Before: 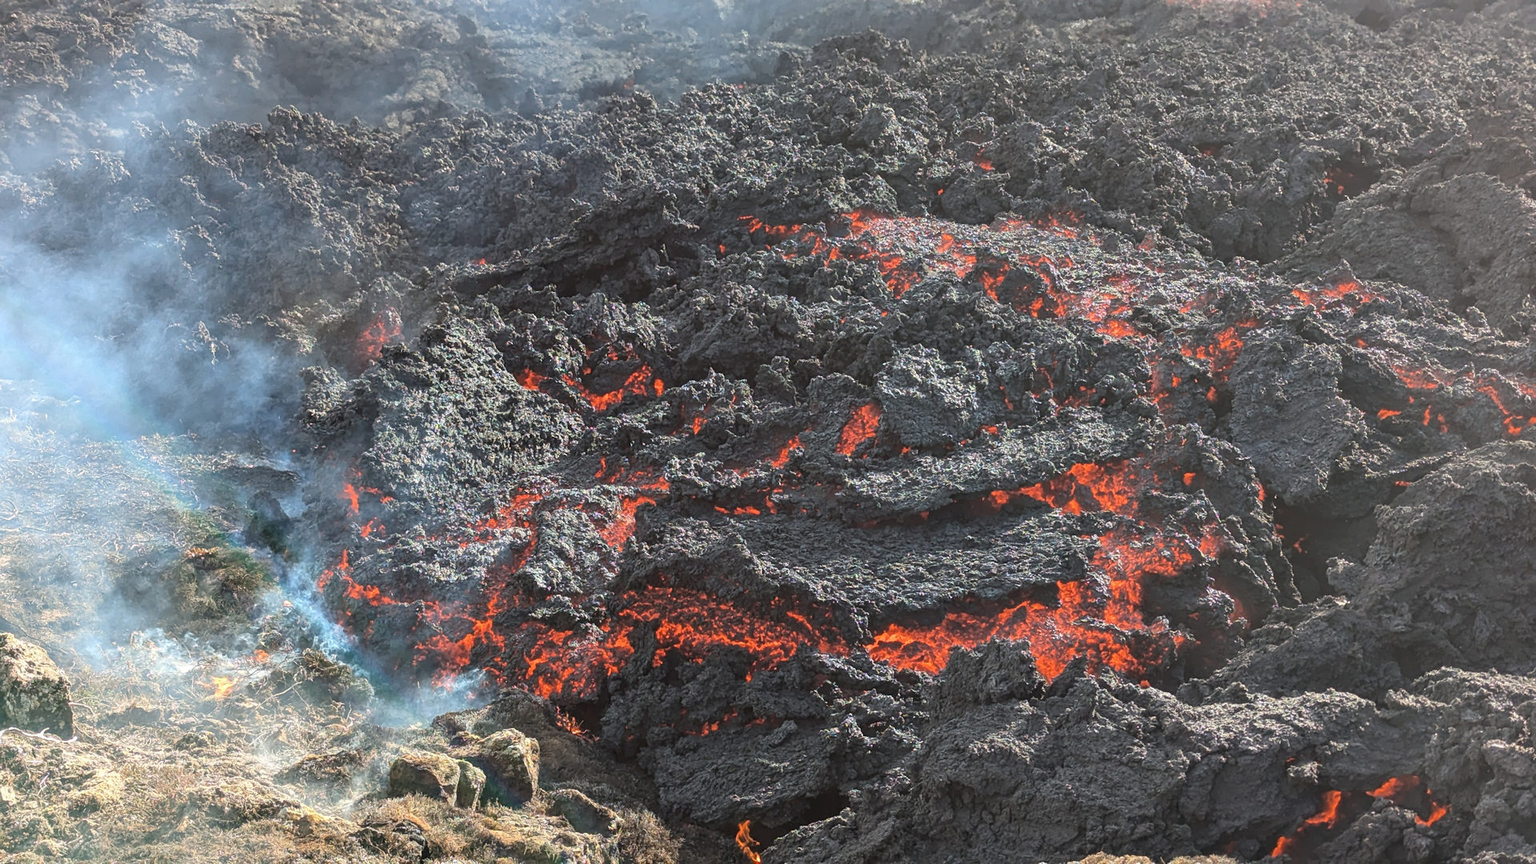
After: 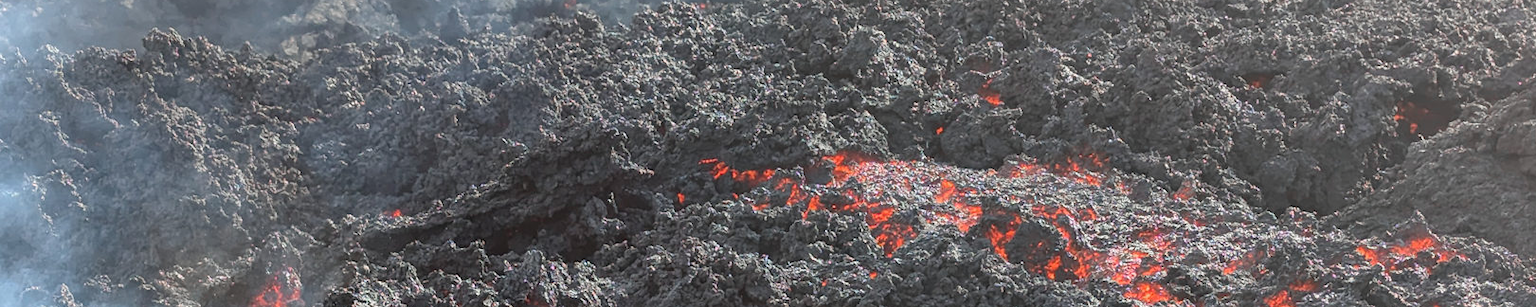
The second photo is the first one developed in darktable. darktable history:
color zones: curves: ch1 [(0, 0.708) (0.088, 0.648) (0.245, 0.187) (0.429, 0.326) (0.571, 0.498) (0.714, 0.5) (0.857, 0.5) (1, 0.708)]
tone equalizer: smoothing 1
crop and rotate: left 9.634%, top 9.485%, right 5.905%, bottom 60.412%
